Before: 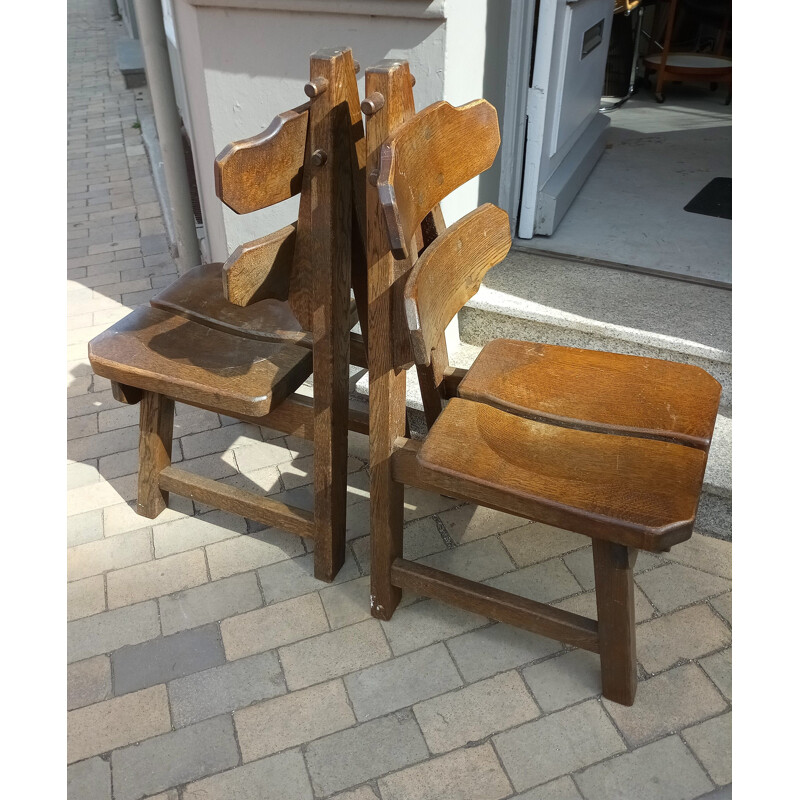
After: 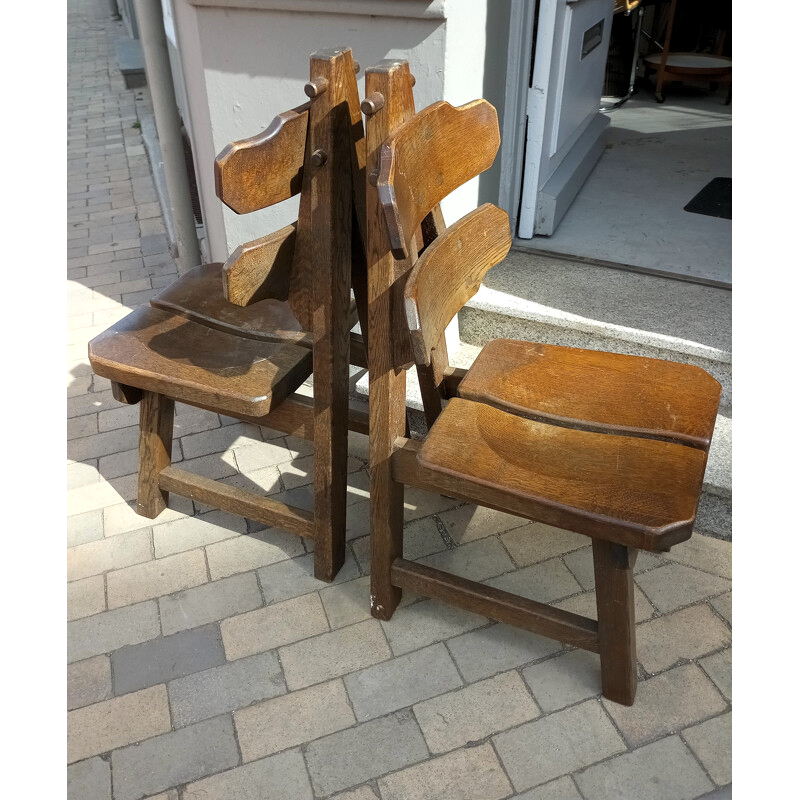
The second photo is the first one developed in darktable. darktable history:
levels: levels [0.031, 0.5, 0.969]
